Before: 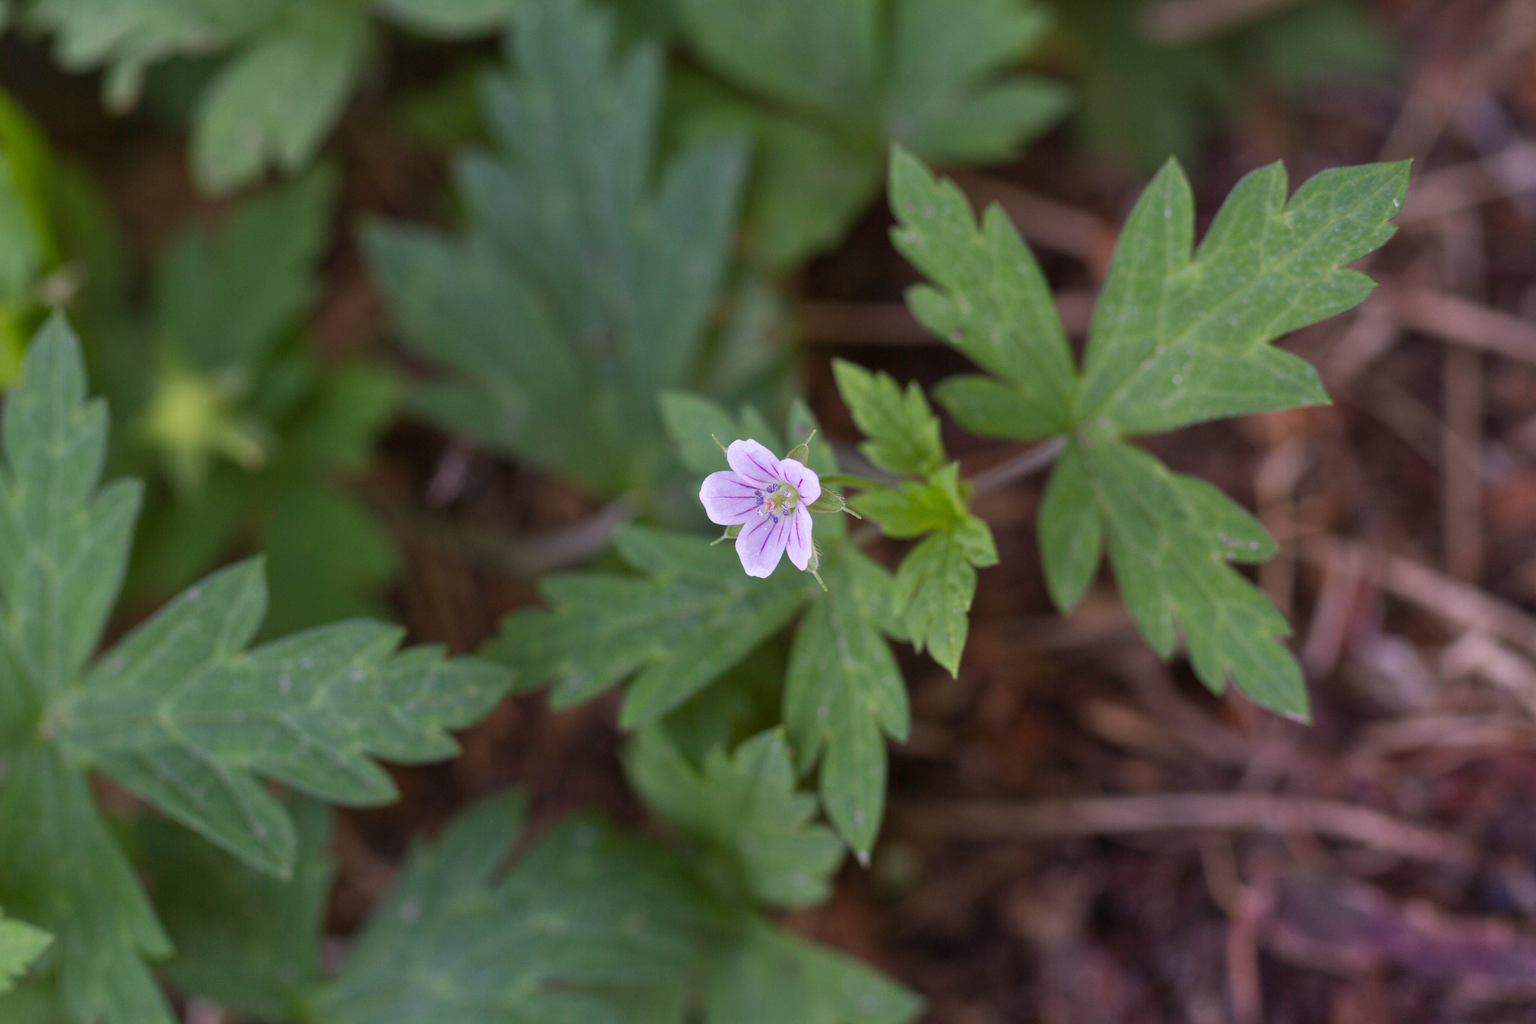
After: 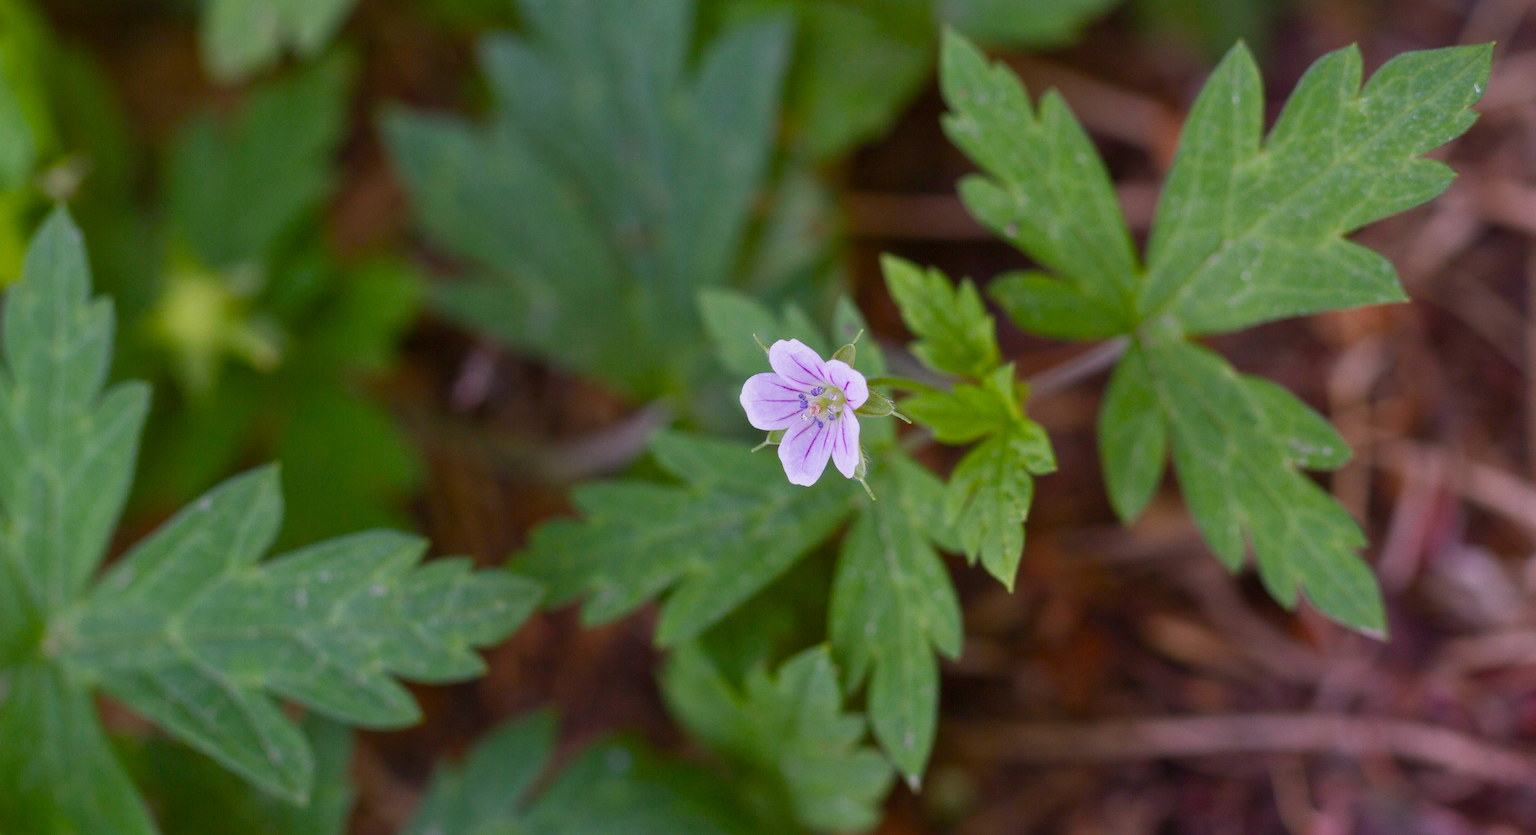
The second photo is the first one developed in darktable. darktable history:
crop and rotate: angle 0.049°, top 11.605%, right 5.427%, bottom 11.231%
color balance rgb: perceptual saturation grading › global saturation 20%, perceptual saturation grading › highlights -14.061%, perceptual saturation grading › shadows 49.535%
haze removal: strength -0.09, distance 0.354, compatibility mode true, adaptive false
